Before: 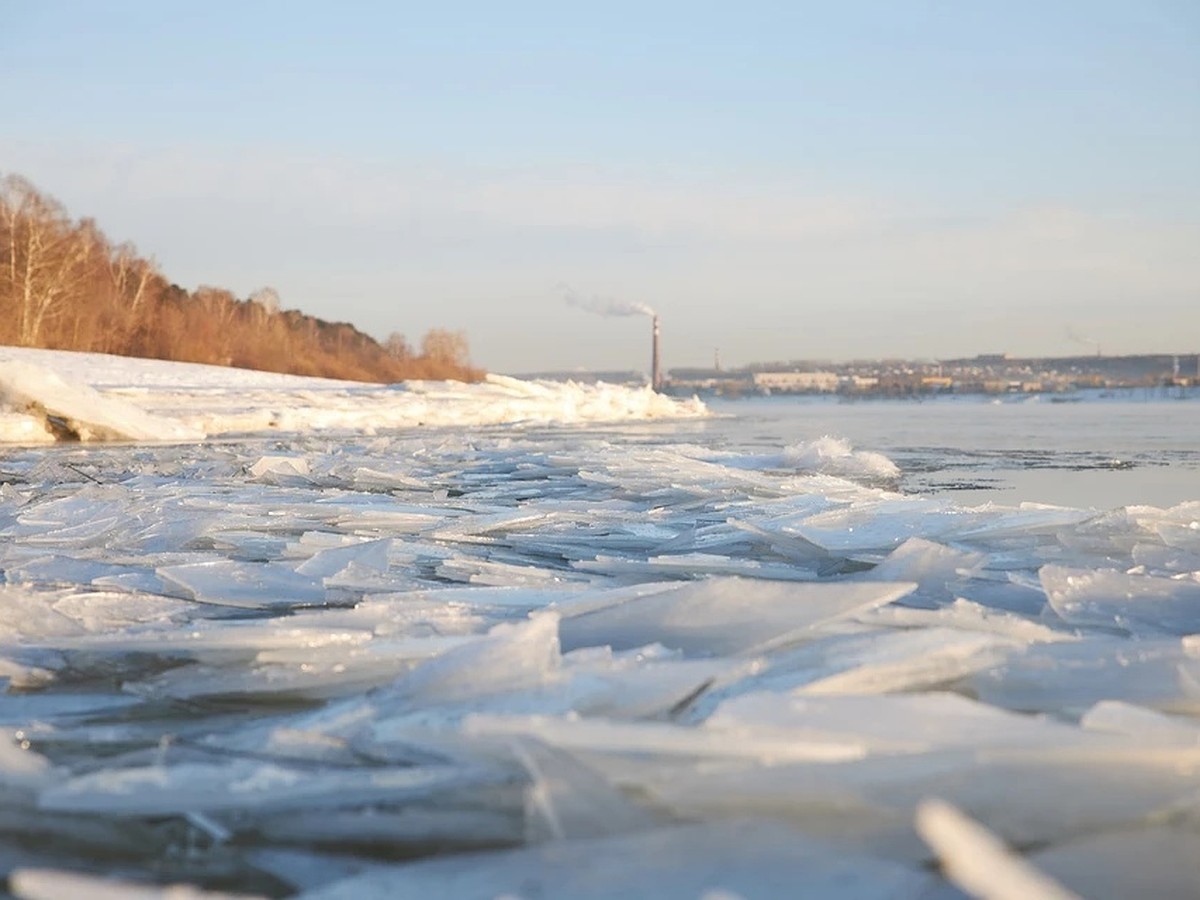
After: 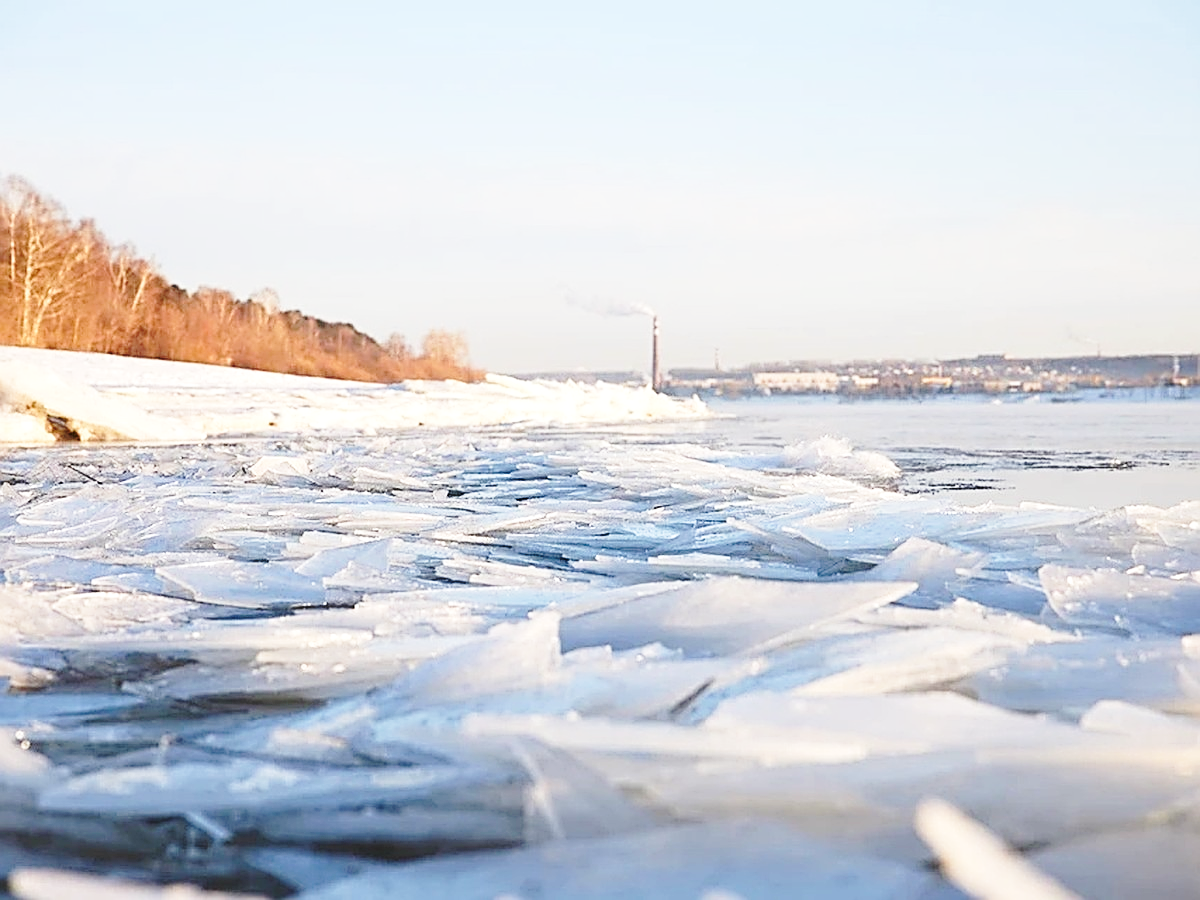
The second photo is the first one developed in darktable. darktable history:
sharpen: radius 2.817, amount 0.715
base curve: curves: ch0 [(0, 0) (0.036, 0.037) (0.121, 0.228) (0.46, 0.76) (0.859, 0.983) (1, 1)], preserve colors none
color balance: gamma [0.9, 0.988, 0.975, 1.025], gain [1.05, 1, 1, 1]
